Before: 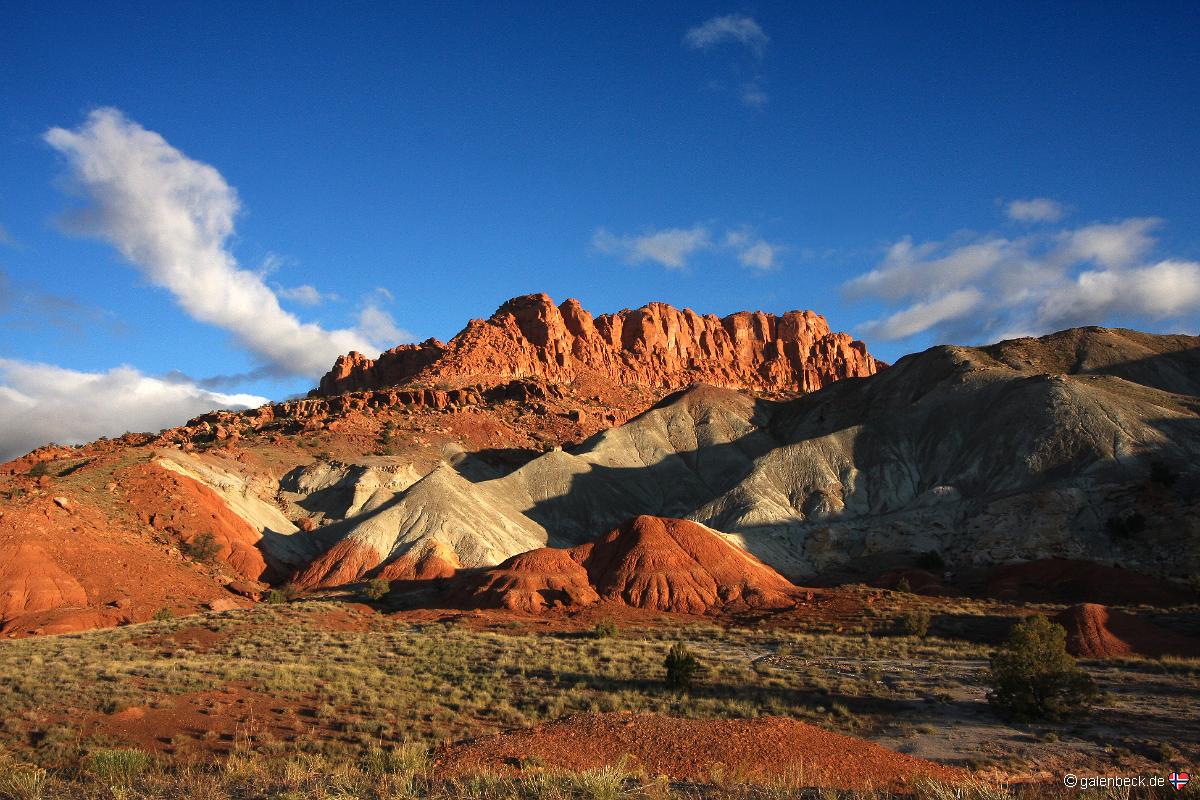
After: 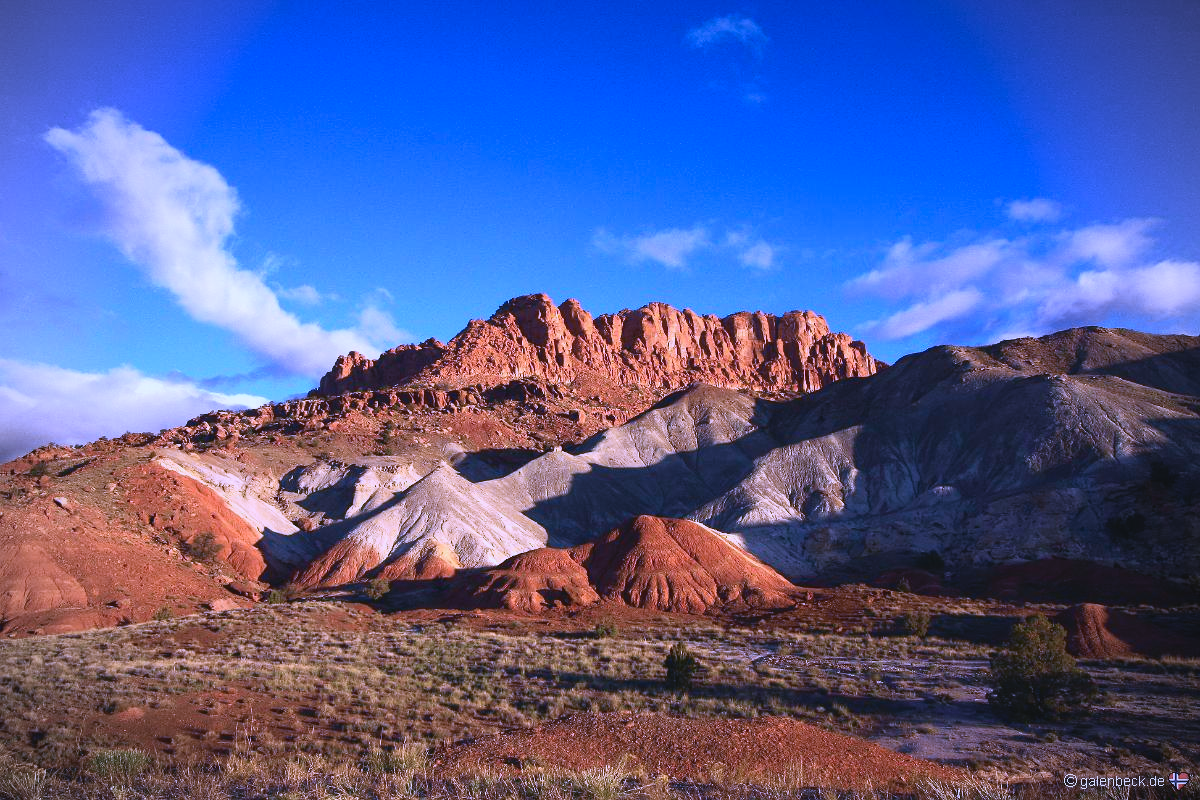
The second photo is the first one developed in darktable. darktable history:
white balance: red 0.98, blue 1.61
vignetting: on, module defaults
tone curve: curves: ch0 [(0, 0.045) (0.155, 0.169) (0.46, 0.466) (0.751, 0.788) (1, 0.961)]; ch1 [(0, 0) (0.43, 0.408) (0.472, 0.469) (0.505, 0.503) (0.553, 0.563) (0.592, 0.581) (0.631, 0.625) (1, 1)]; ch2 [(0, 0) (0.505, 0.495) (0.55, 0.557) (0.583, 0.573) (1, 1)], color space Lab, independent channels, preserve colors none
